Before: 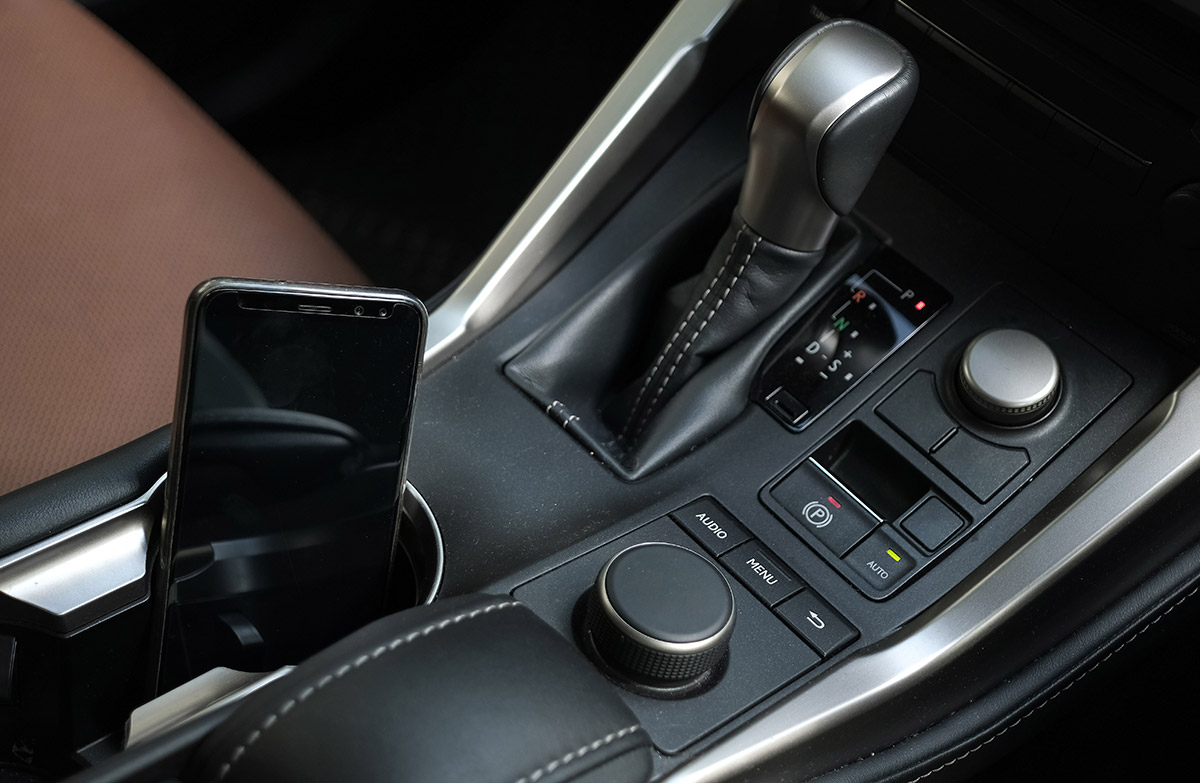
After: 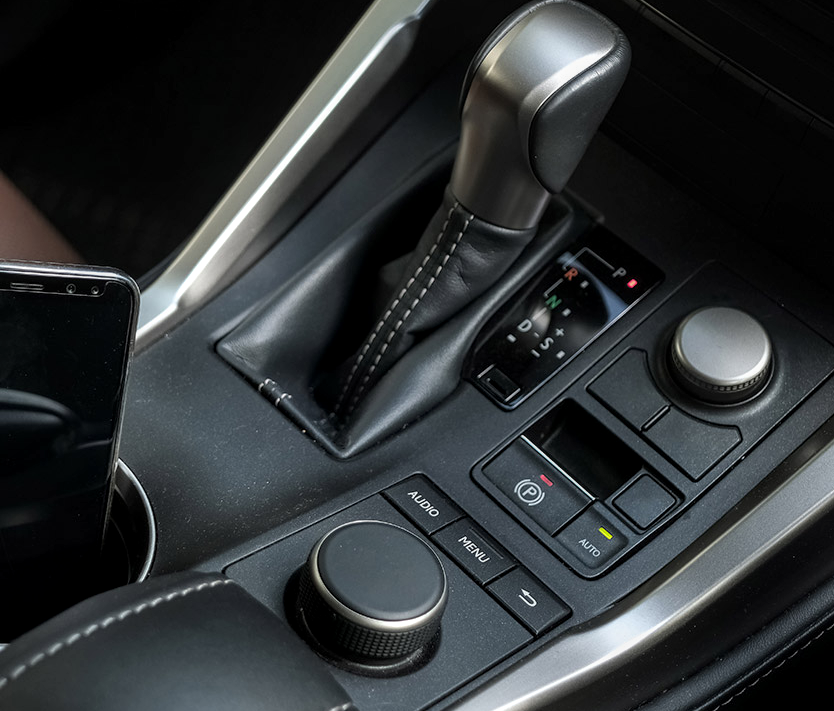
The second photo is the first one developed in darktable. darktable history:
crop and rotate: left 24.034%, top 2.838%, right 6.406%, bottom 6.299%
local contrast: on, module defaults
